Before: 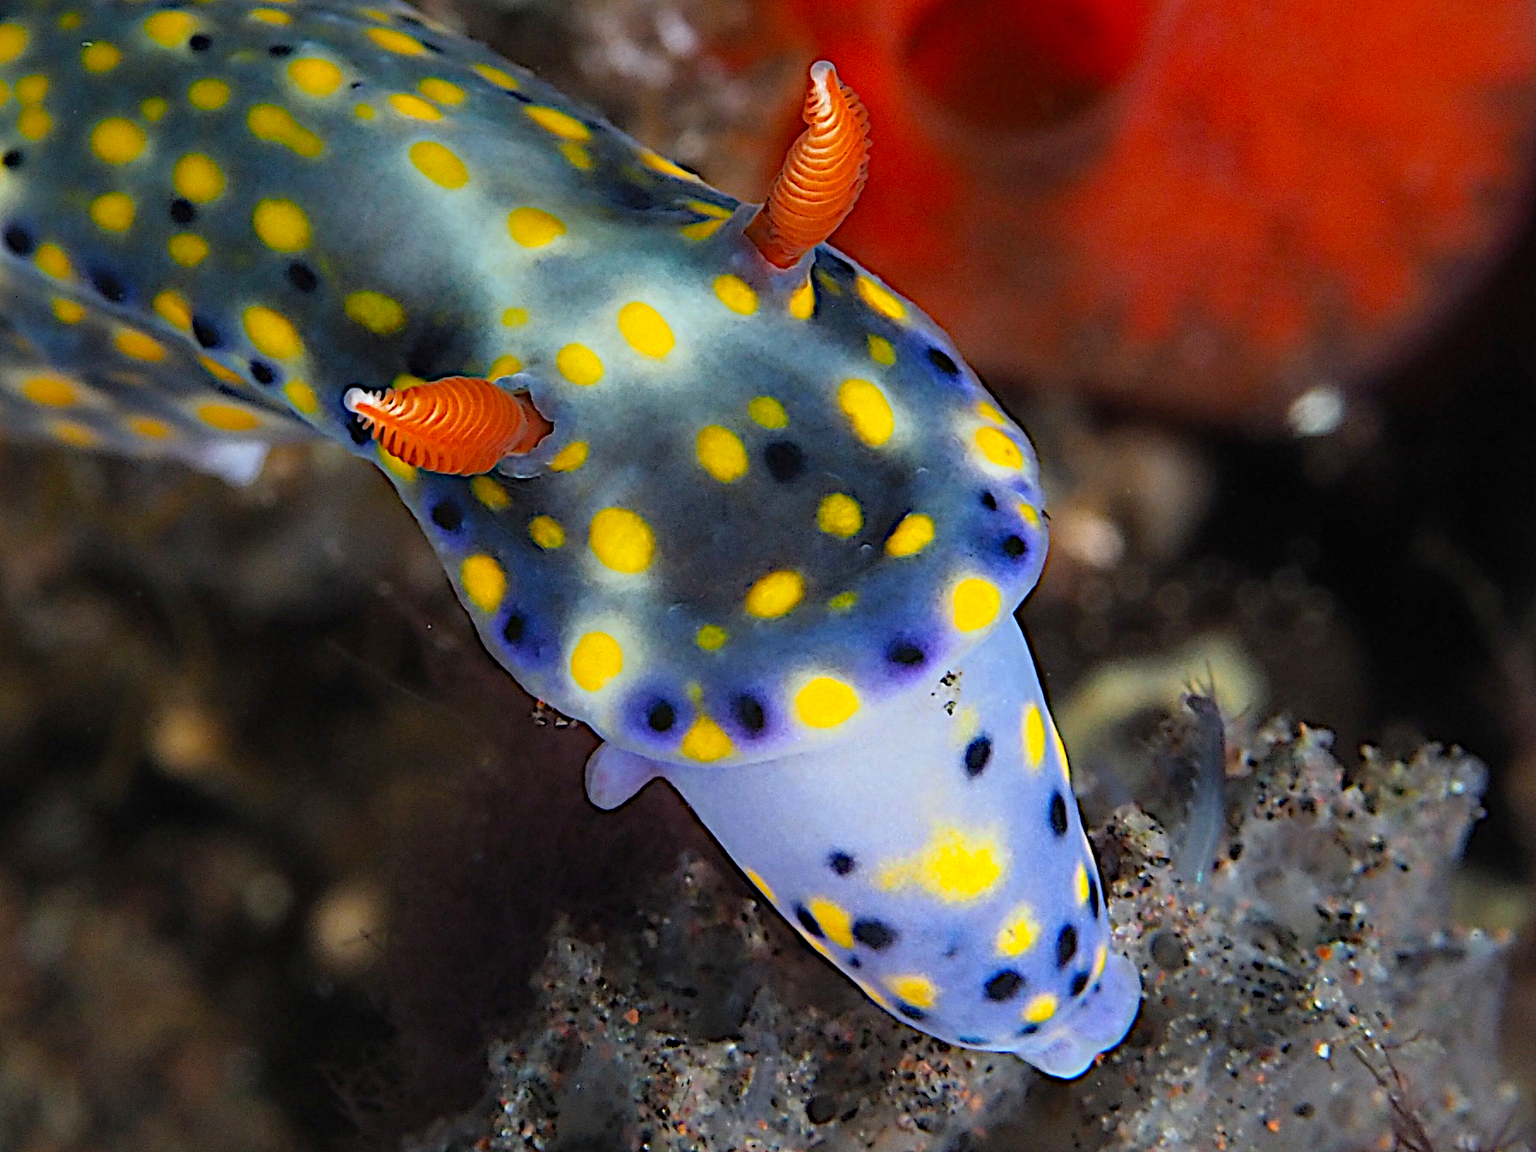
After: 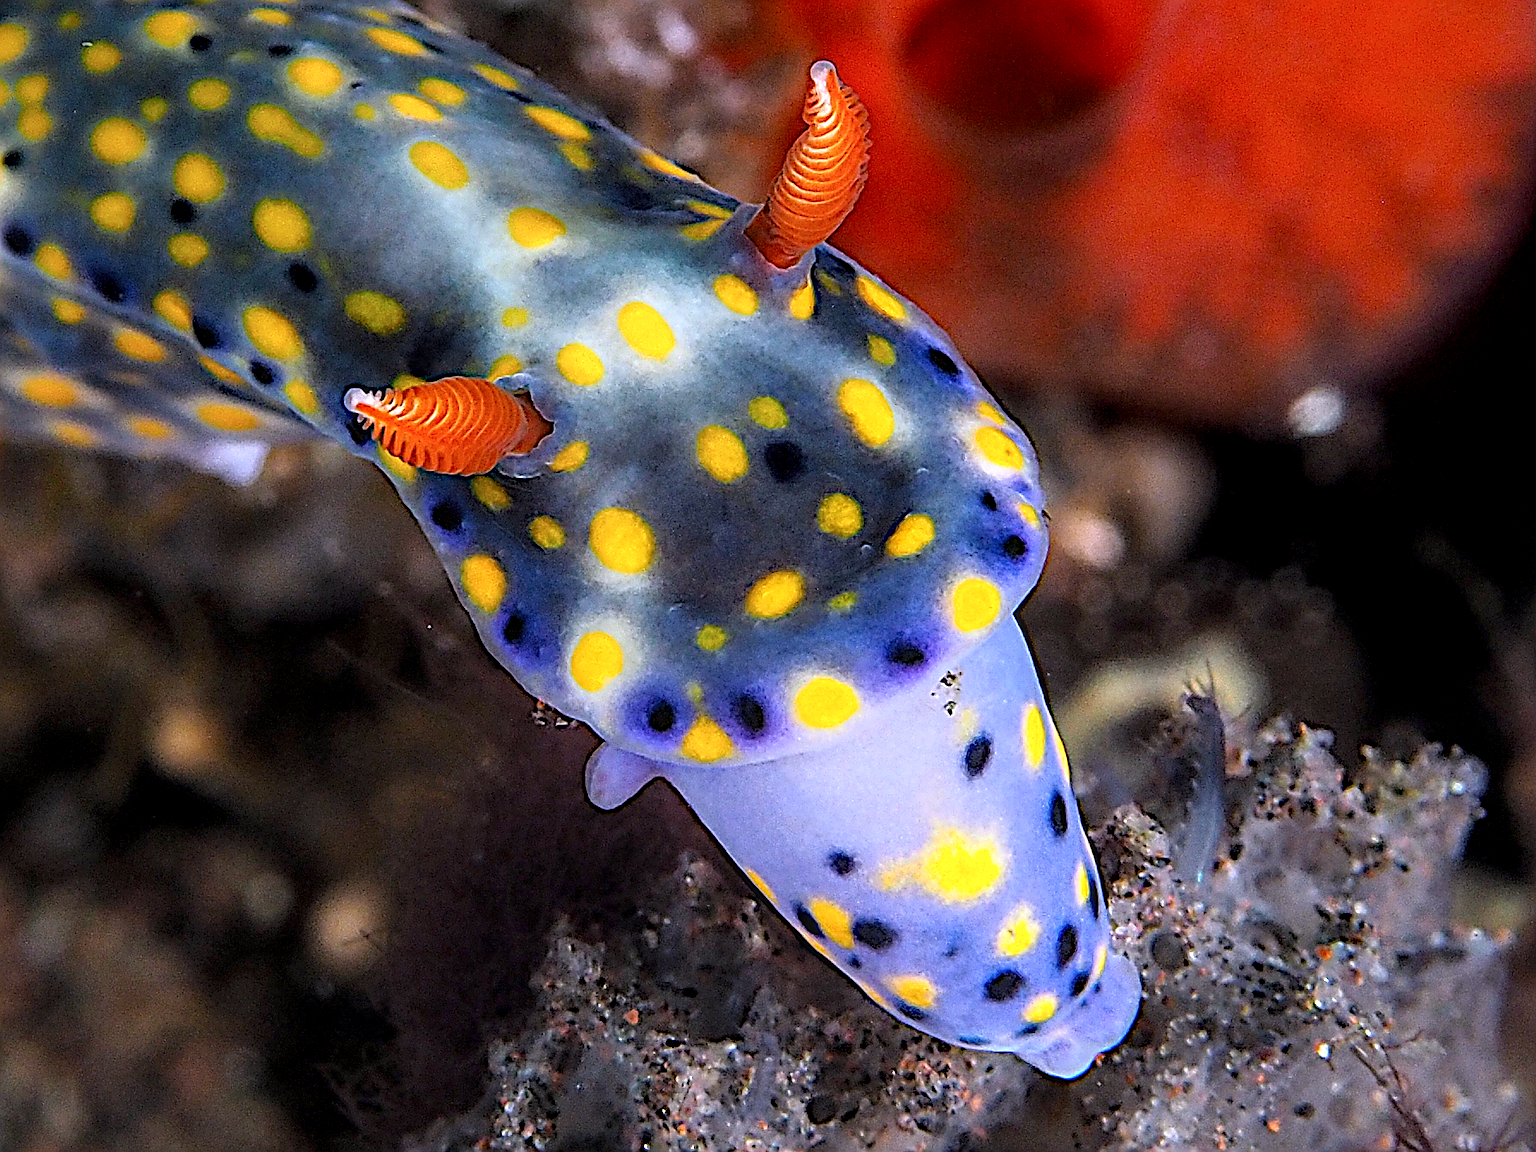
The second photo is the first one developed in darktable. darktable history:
white balance: red 1.066, blue 1.119
local contrast: highlights 61%, detail 143%, midtone range 0.428
sharpen: radius 1.4, amount 1.25, threshold 0.7
